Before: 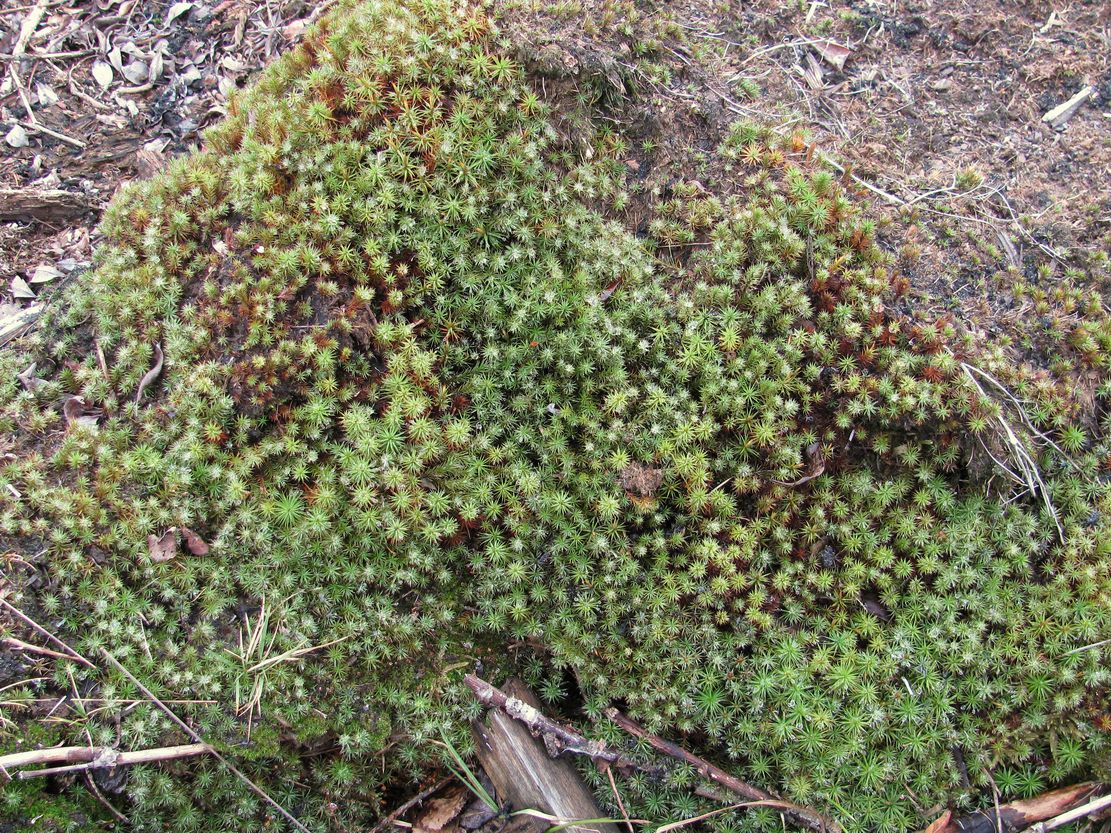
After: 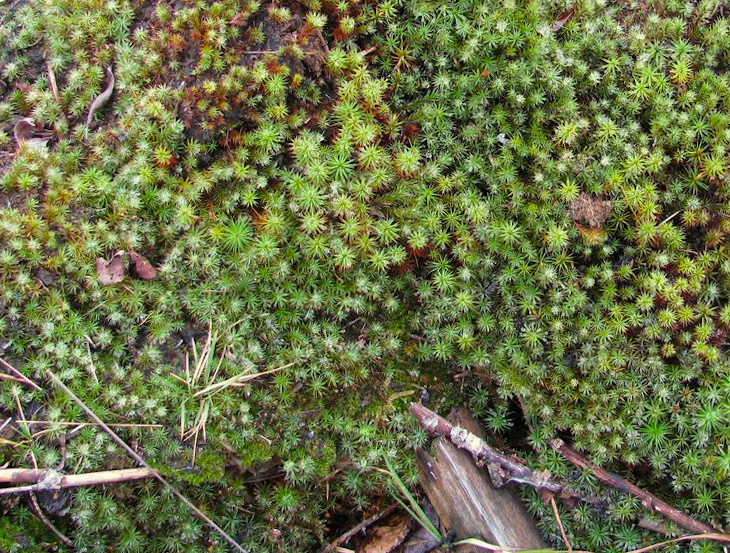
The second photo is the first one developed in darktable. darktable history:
crop and rotate: angle -0.967°, left 3.551%, top 32.039%, right 29.196%
color balance rgb: shadows fall-off 101.717%, perceptual saturation grading › global saturation 25.103%, mask middle-gray fulcrum 21.759%, global vibrance 20%
